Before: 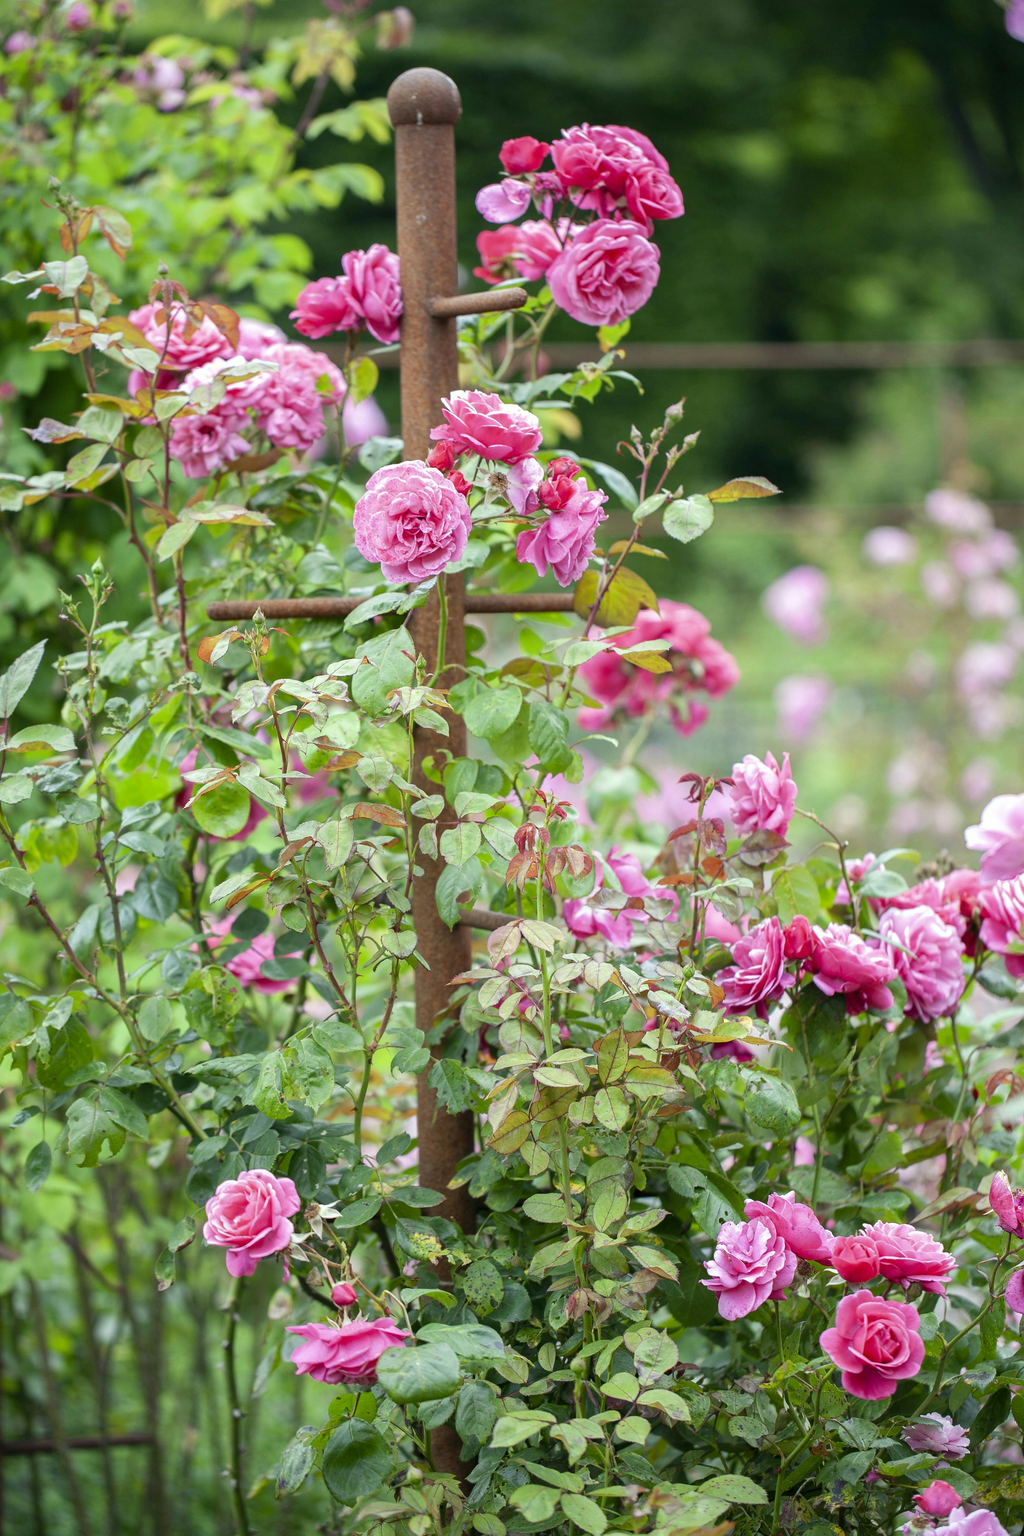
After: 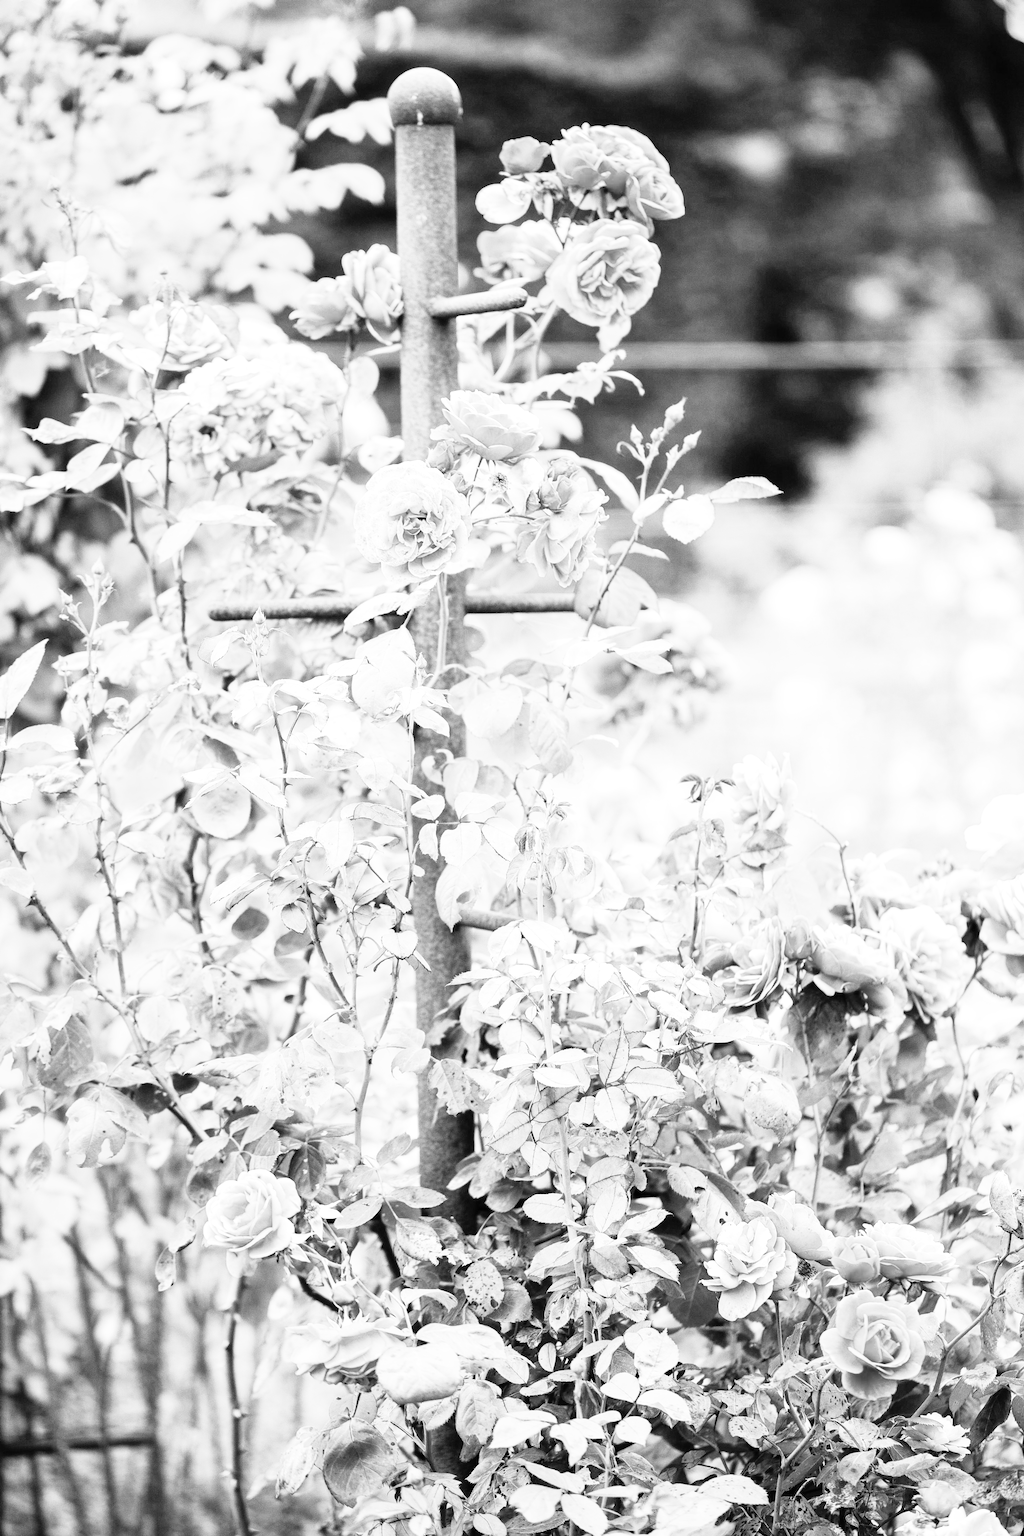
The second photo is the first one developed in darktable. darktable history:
rgb curve: curves: ch0 [(0, 0) (0.21, 0.15) (0.24, 0.21) (0.5, 0.75) (0.75, 0.96) (0.89, 0.99) (1, 1)]; ch1 [(0, 0.02) (0.21, 0.13) (0.25, 0.2) (0.5, 0.67) (0.75, 0.9) (0.89, 0.97) (1, 1)]; ch2 [(0, 0.02) (0.21, 0.13) (0.25, 0.2) (0.5, 0.67) (0.75, 0.9) (0.89, 0.97) (1, 1)], compensate middle gray true
exposure: black level correction 0, exposure 0.7 EV, compensate exposure bias true, compensate highlight preservation false
monochrome: a 16.01, b -2.65, highlights 0.52
